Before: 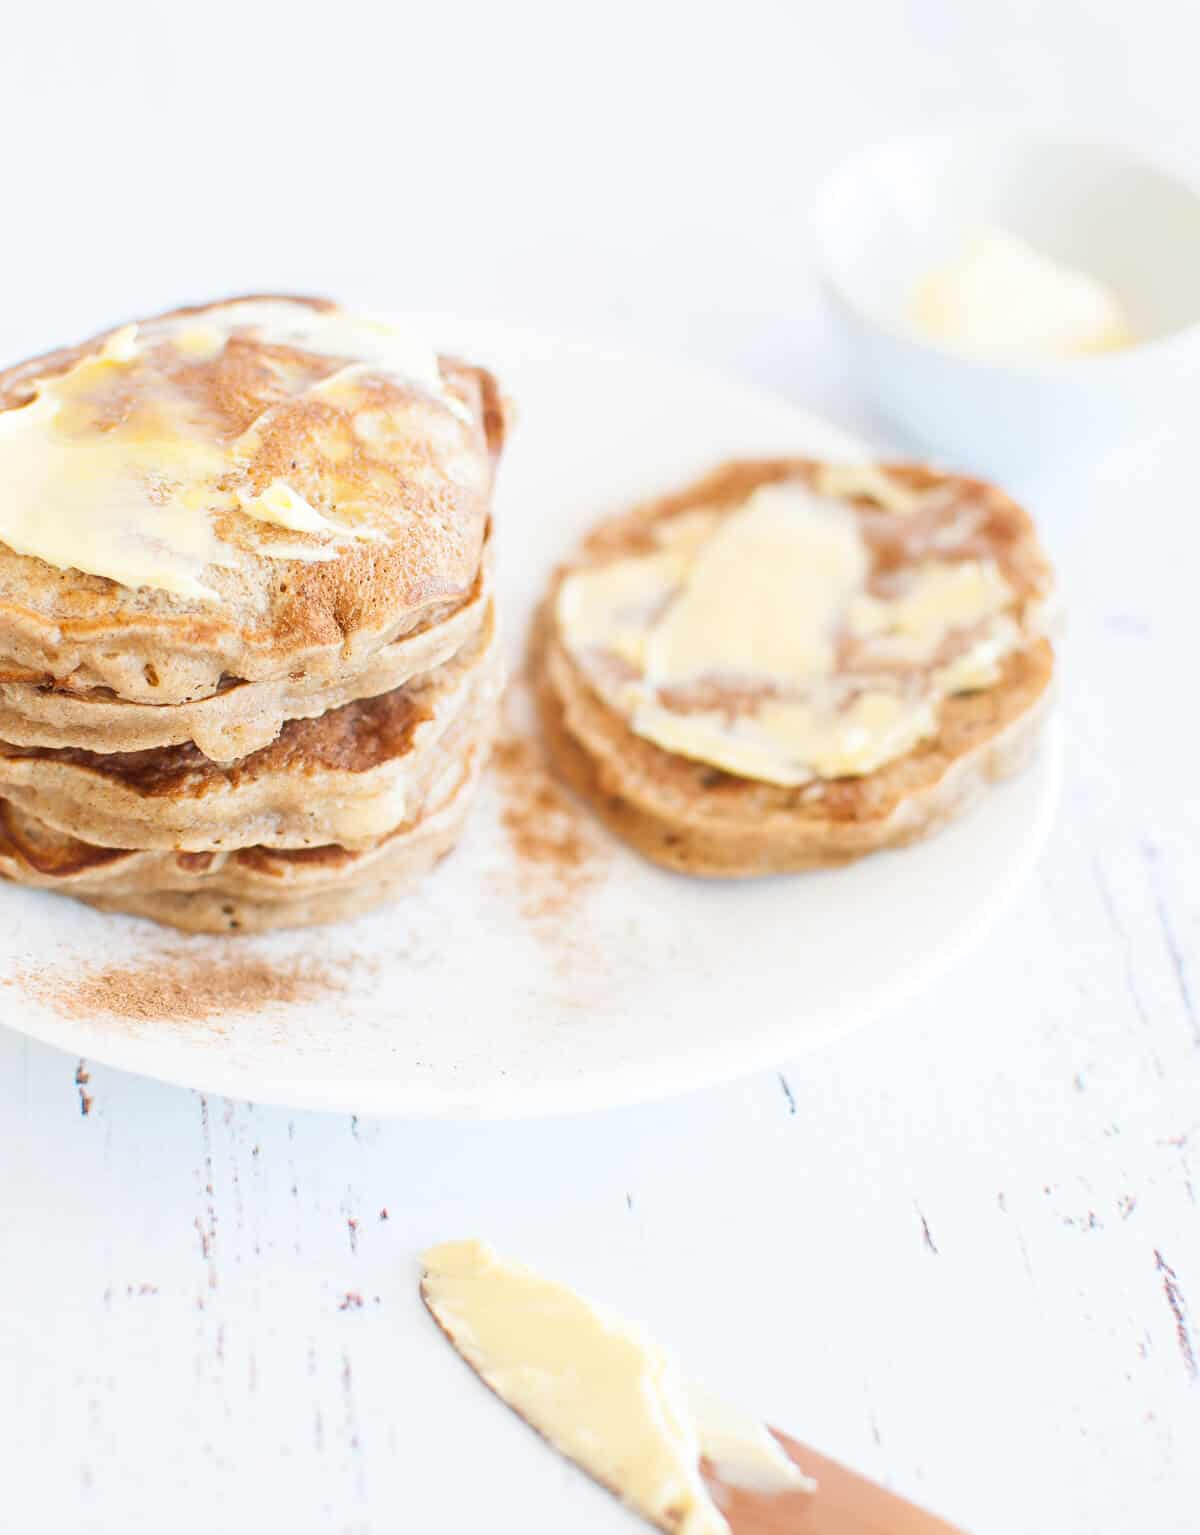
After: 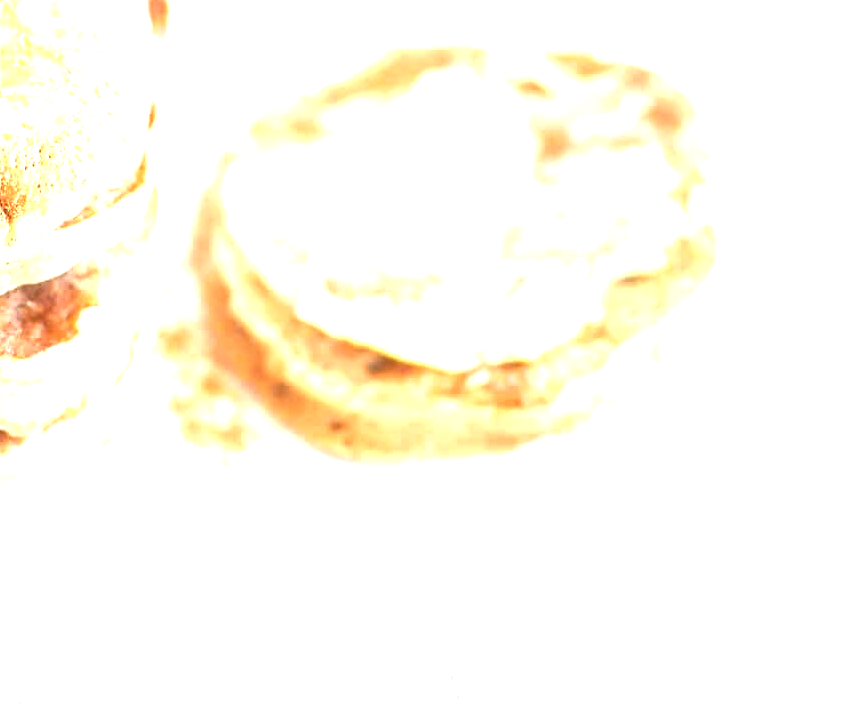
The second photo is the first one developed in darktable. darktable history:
exposure: black level correction 0, exposure 1.388 EV, compensate exposure bias true, compensate highlight preservation false
color balance rgb: perceptual saturation grading › global saturation -1%
crop and rotate: left 27.938%, top 27.046%, bottom 27.046%
